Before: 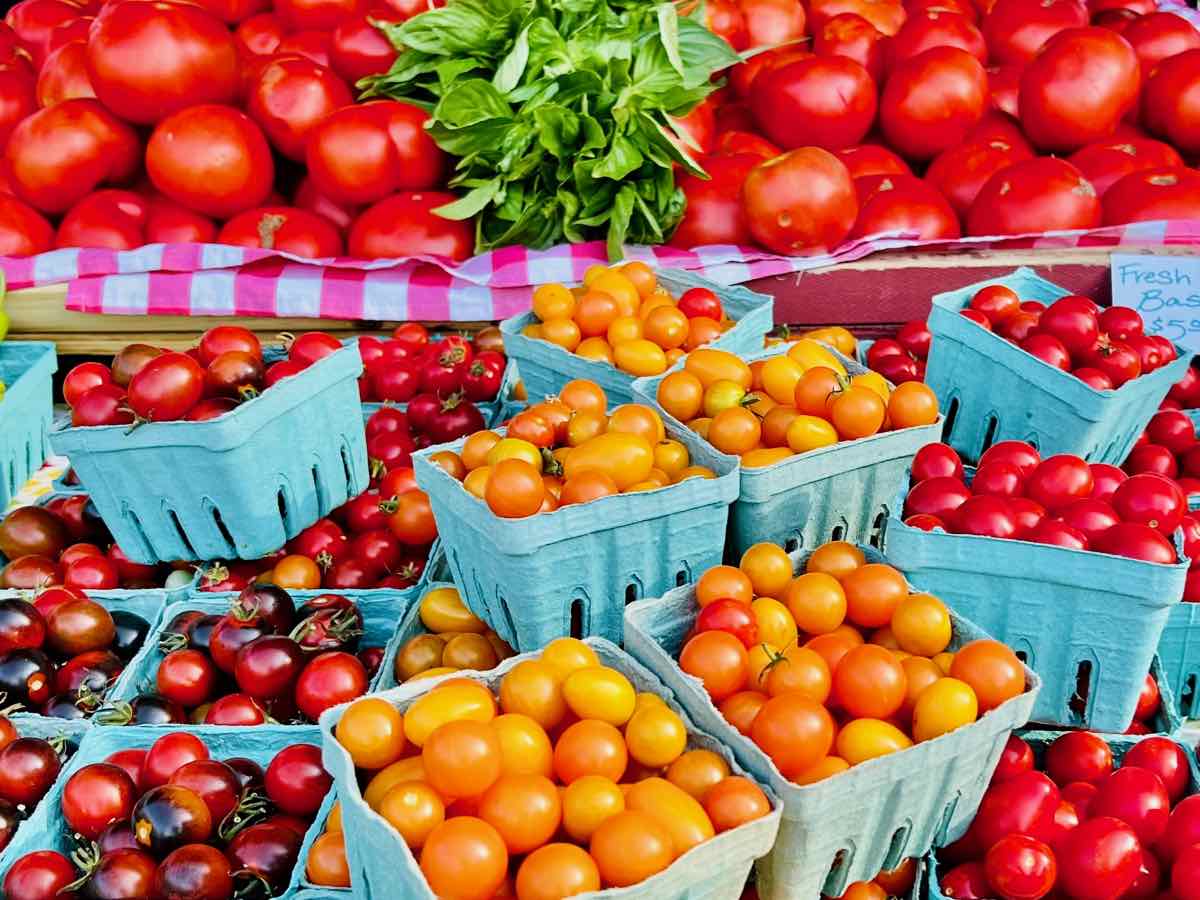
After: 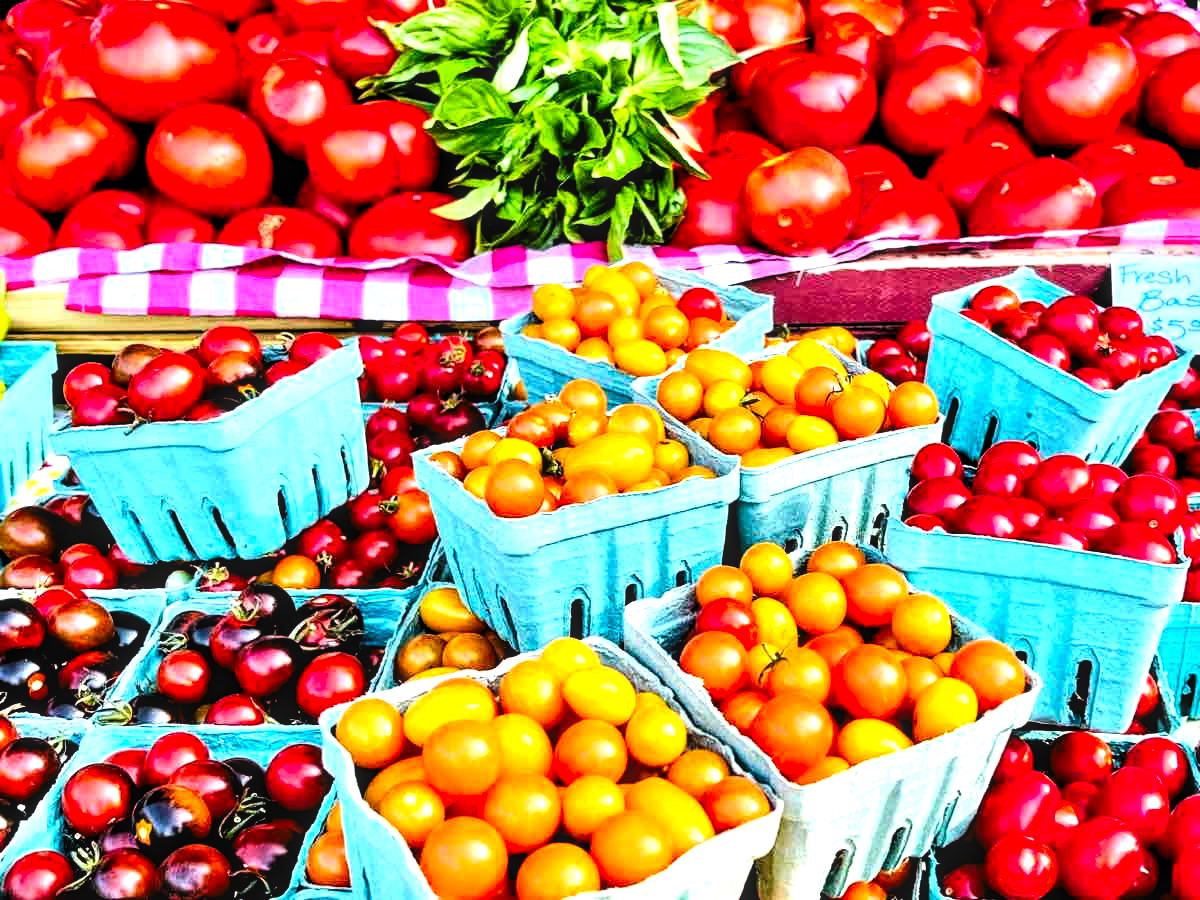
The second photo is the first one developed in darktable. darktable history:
white balance: red 1.009, blue 1.027
exposure: black level correction 0.001, exposure 1.116 EV, compensate highlight preservation false
contrast brightness saturation: contrast 0.19, brightness -0.11, saturation 0.21
levels: levels [0.116, 0.574, 1]
local contrast: on, module defaults
